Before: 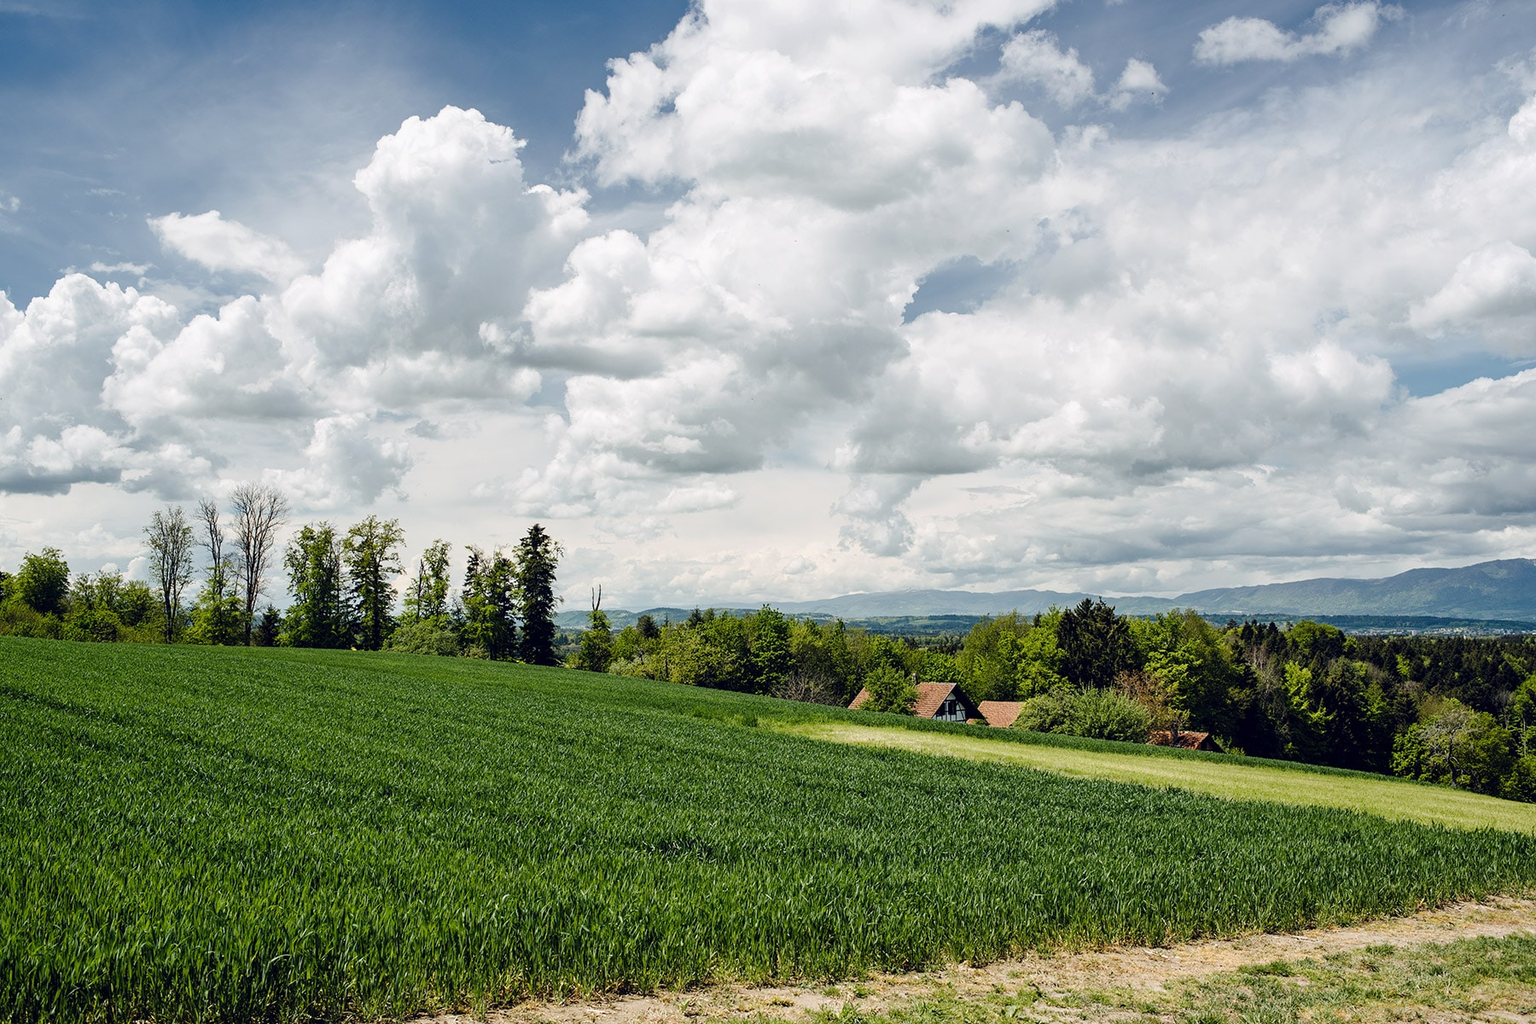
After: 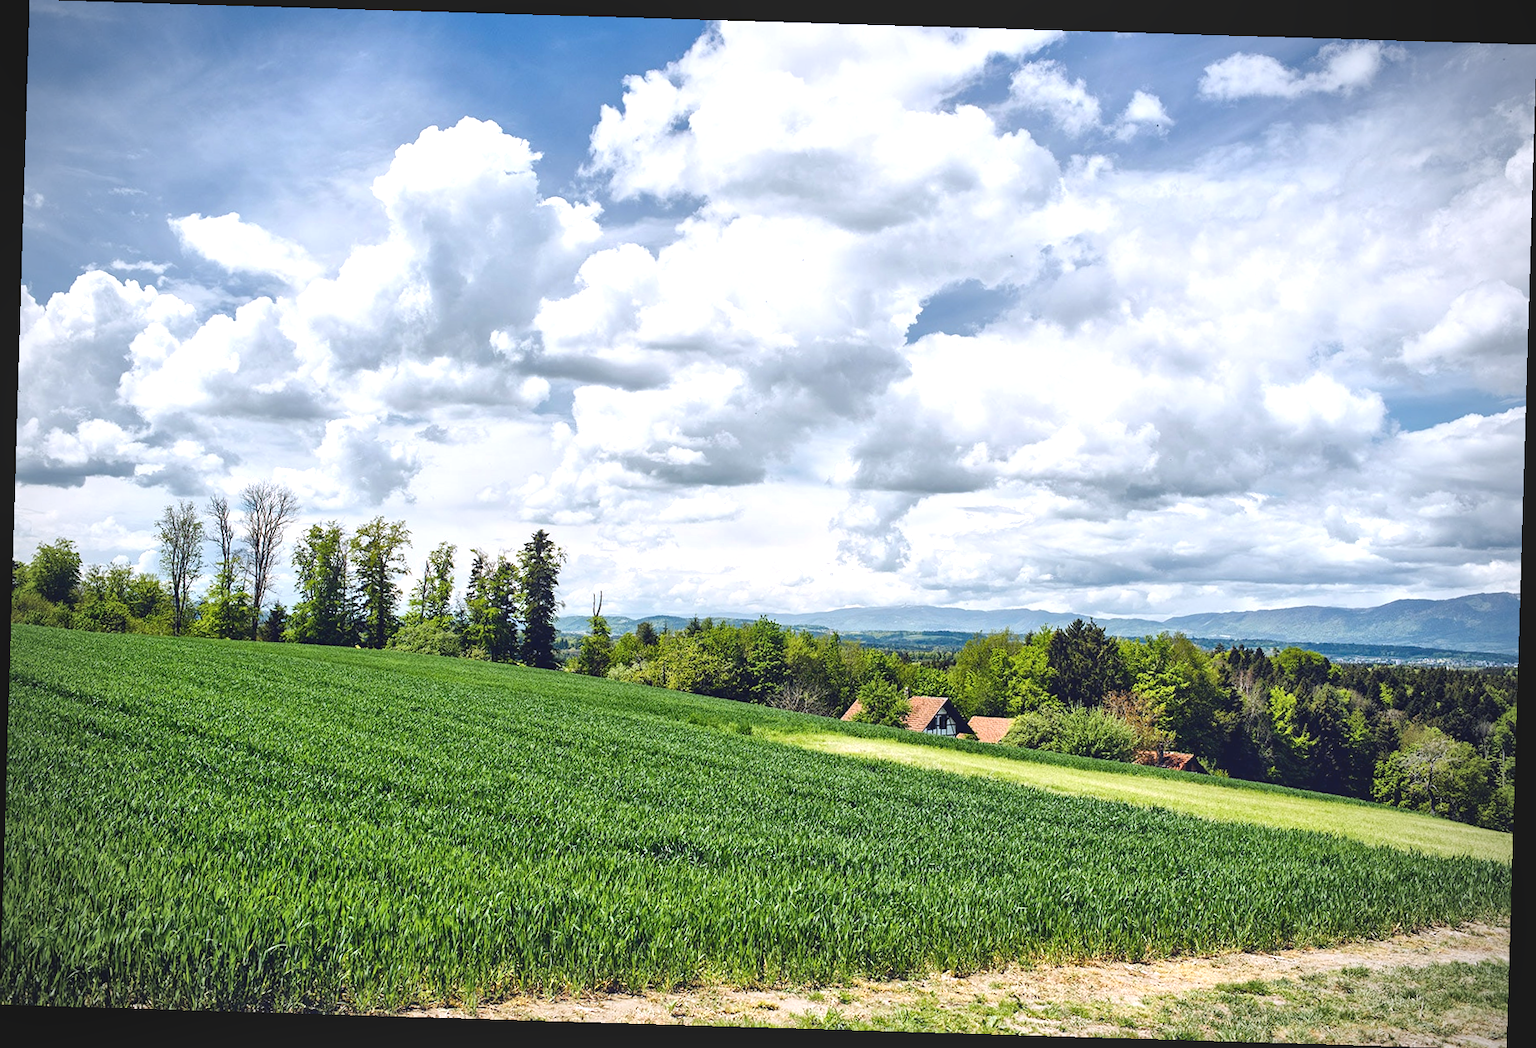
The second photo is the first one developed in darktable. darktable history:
exposure: black level correction 0, exposure 1 EV, compensate exposure bias true, compensate highlight preservation false
rotate and perspective: rotation 1.72°, automatic cropping off
color calibration: illuminant as shot in camera, x 0.358, y 0.373, temperature 4628.91 K
vignetting: on, module defaults
local contrast: mode bilateral grid, contrast 20, coarseness 50, detail 179%, midtone range 0.2
contrast brightness saturation: contrast -0.28
